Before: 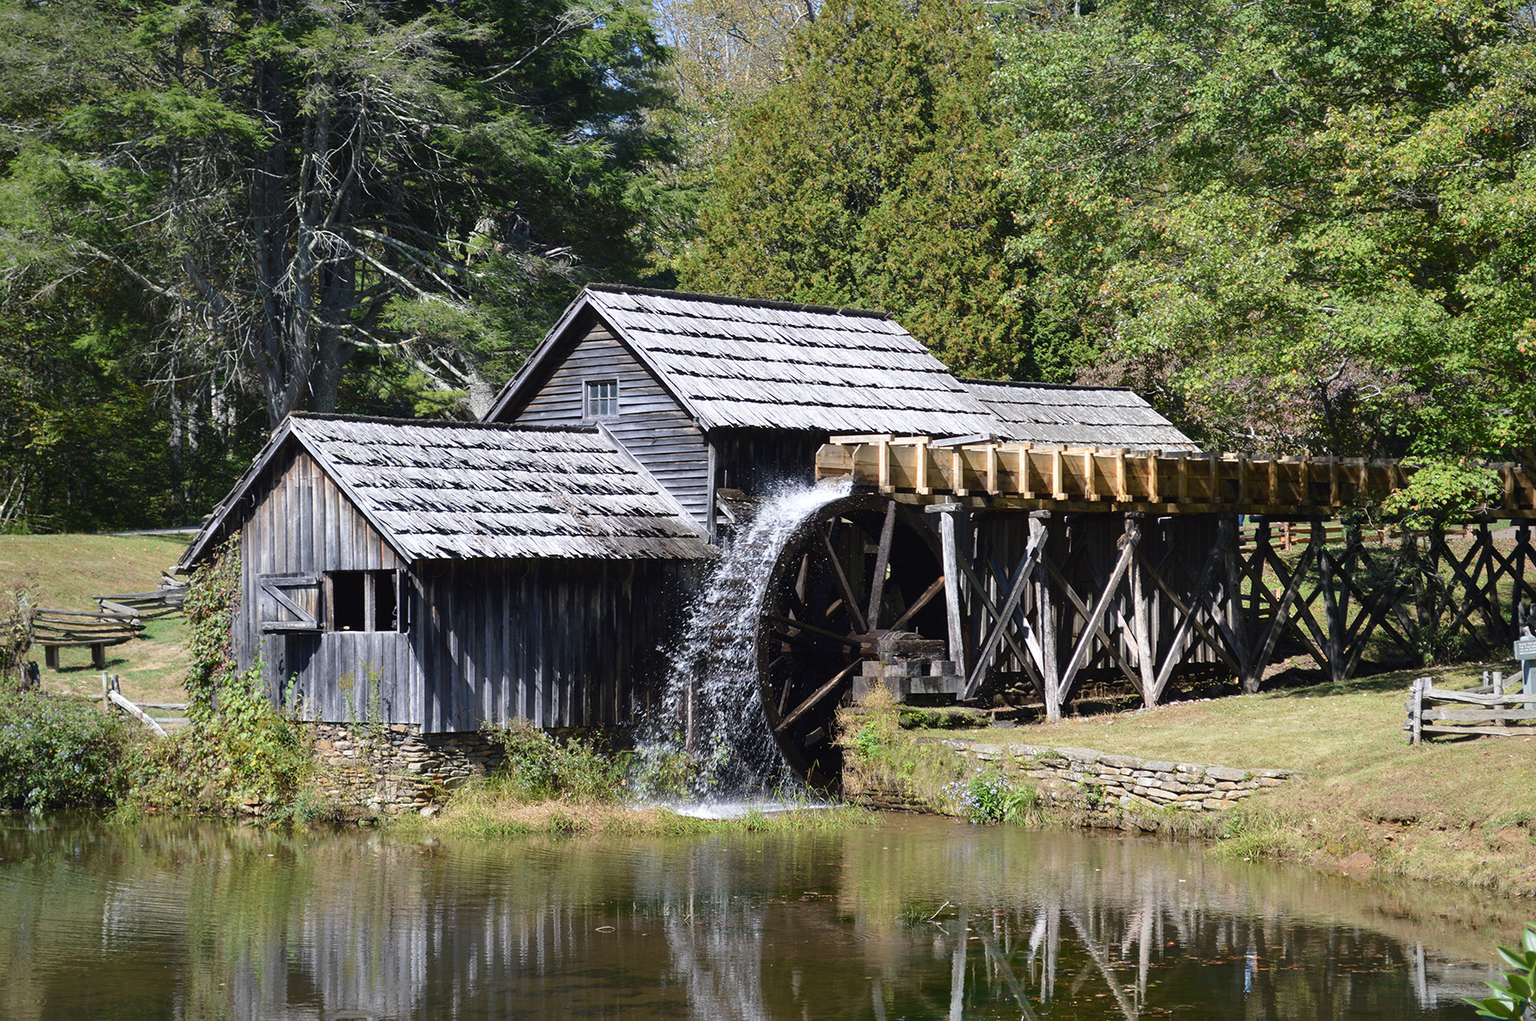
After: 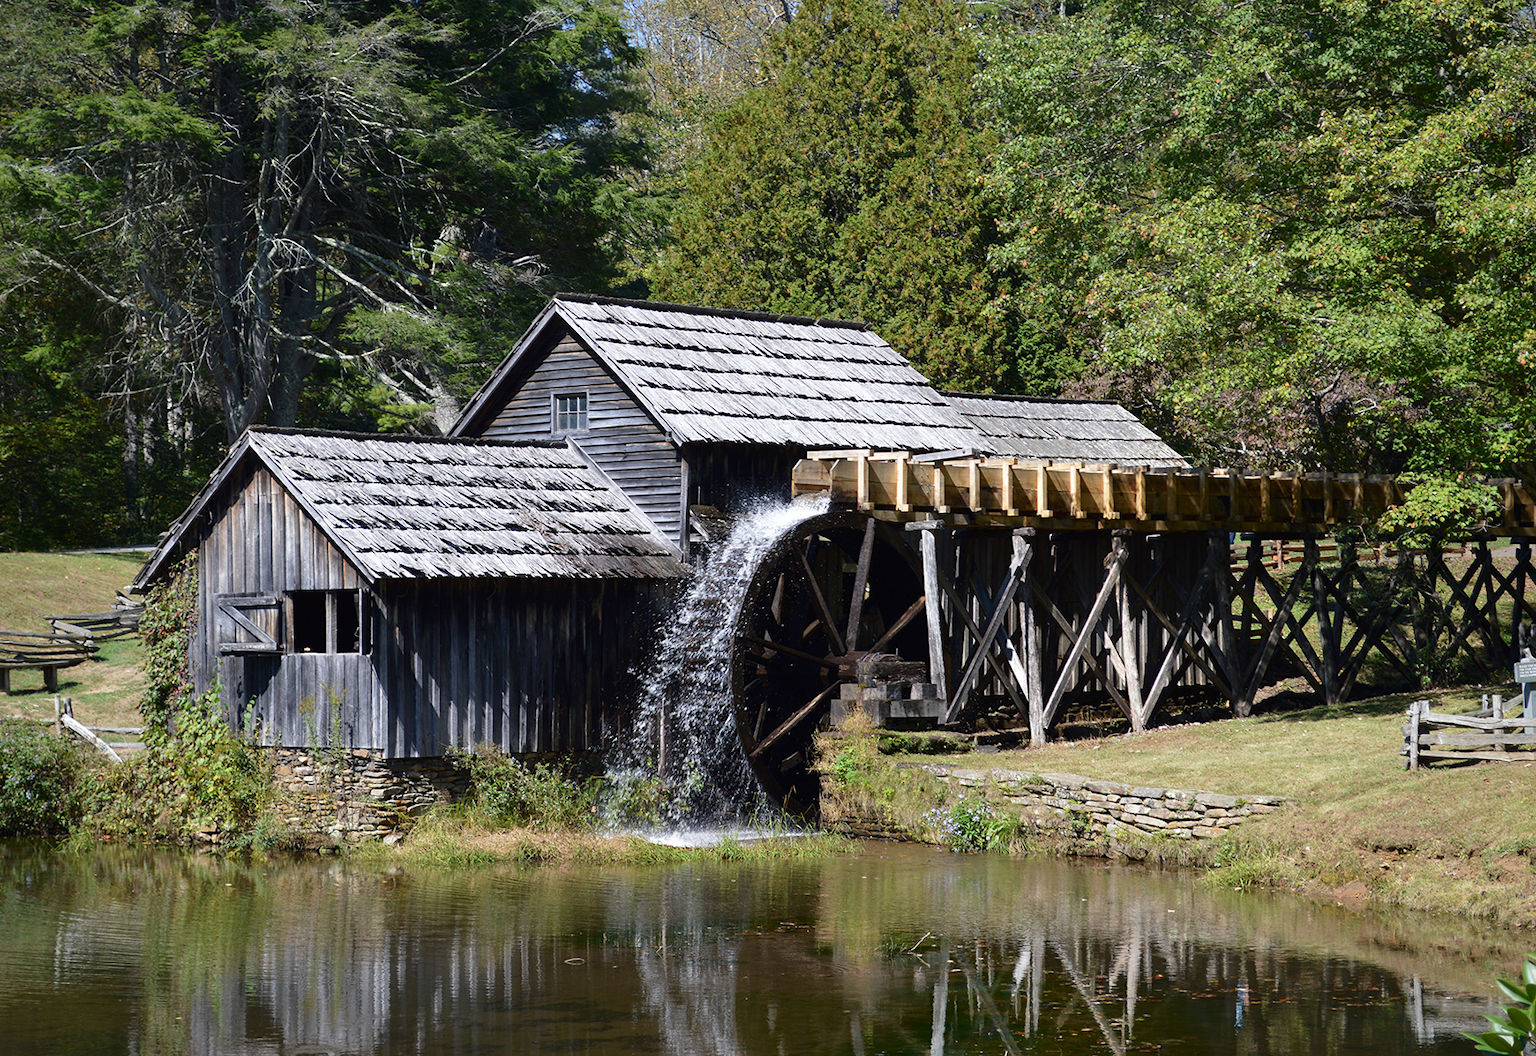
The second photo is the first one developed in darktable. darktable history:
crop and rotate: left 3.238%
contrast brightness saturation: brightness -0.09
